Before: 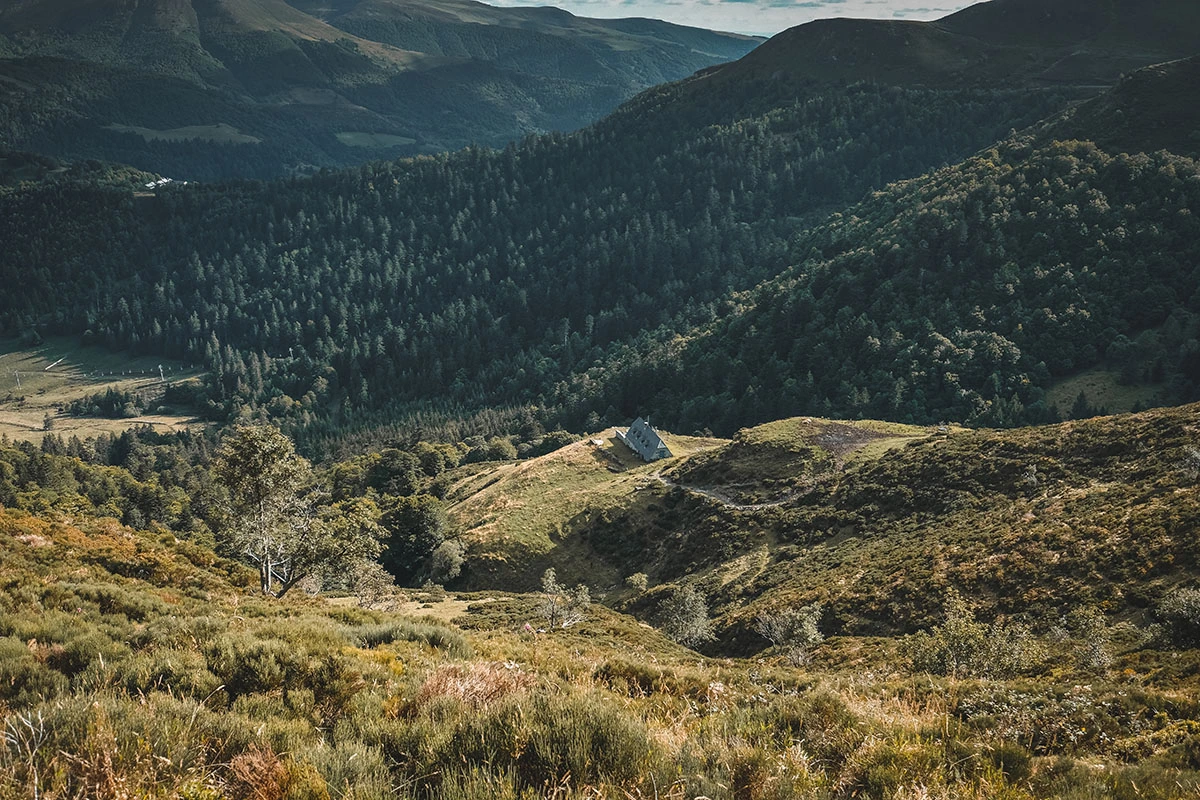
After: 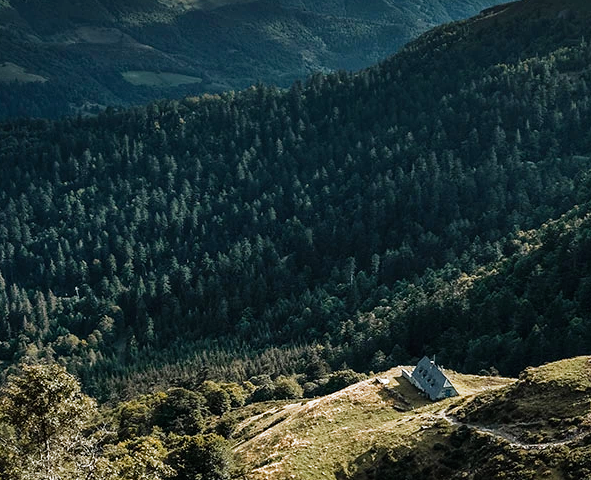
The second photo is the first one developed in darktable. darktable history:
crop: left 17.835%, top 7.675%, right 32.881%, bottom 32.213%
filmic rgb: black relative exposure -8.2 EV, white relative exposure 2.2 EV, threshold 3 EV, hardness 7.11, latitude 75%, contrast 1.325, highlights saturation mix -2%, shadows ↔ highlights balance 30%, preserve chrominance no, color science v5 (2021), contrast in shadows safe, contrast in highlights safe, enable highlight reconstruction true
